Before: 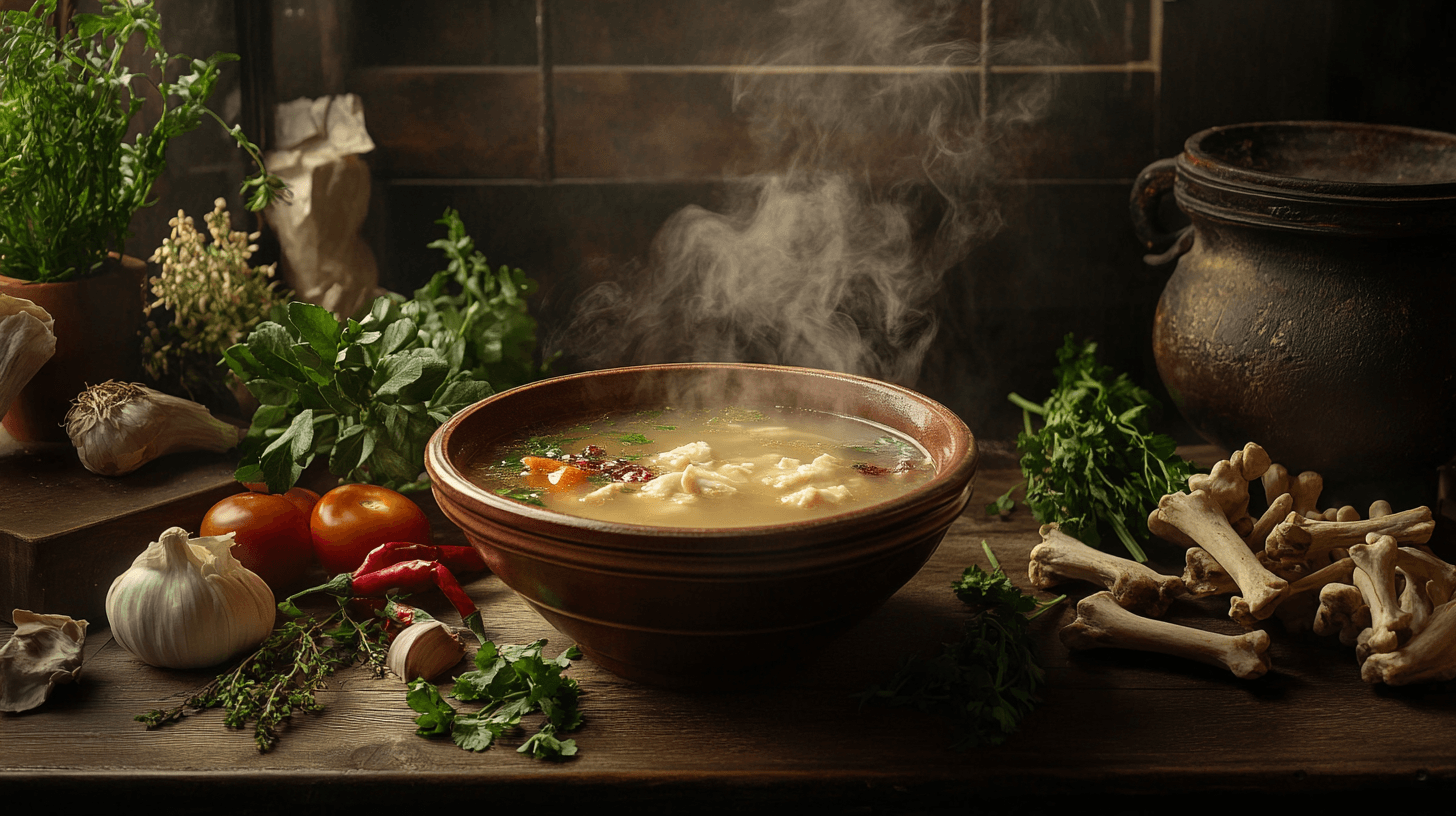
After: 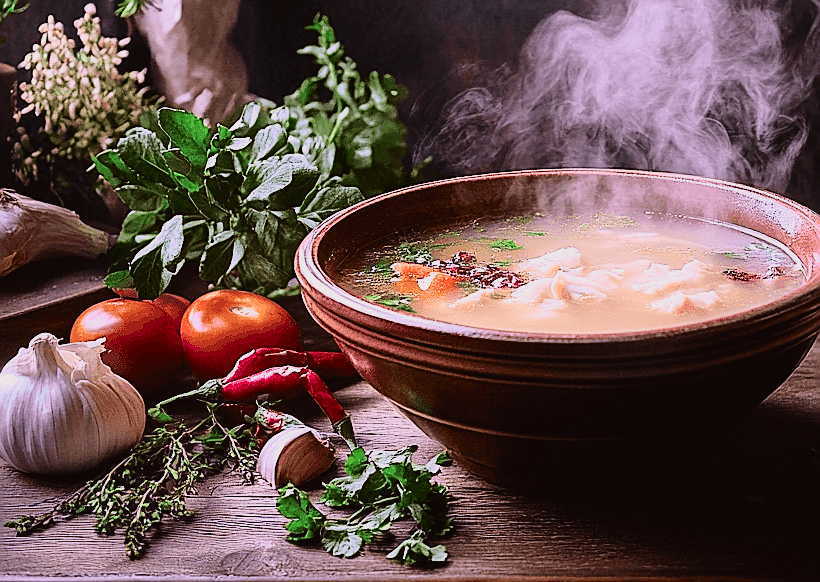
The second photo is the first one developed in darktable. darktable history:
tone curve: curves: ch0 [(0, 0.019) (0.204, 0.162) (0.491, 0.519) (0.748, 0.765) (1, 0.919)]; ch1 [(0, 0) (0.201, 0.113) (0.372, 0.282) (0.443, 0.434) (0.496, 0.504) (0.566, 0.585) (0.761, 0.803) (1, 1)]; ch2 [(0, 0) (0.434, 0.447) (0.483, 0.487) (0.555, 0.563) (0.697, 0.68) (1, 1)], color space Lab, independent channels, preserve colors none
filmic rgb: black relative exposure -5.83 EV, white relative exposure 3.4 EV, hardness 3.68
crop: left 8.966%, top 23.852%, right 34.699%, bottom 4.703%
sharpen: radius 1.4, amount 1.25, threshold 0.7
exposure: exposure 1.16 EV, compensate exposure bias true, compensate highlight preservation false
white balance: red 0.98, blue 1.61
